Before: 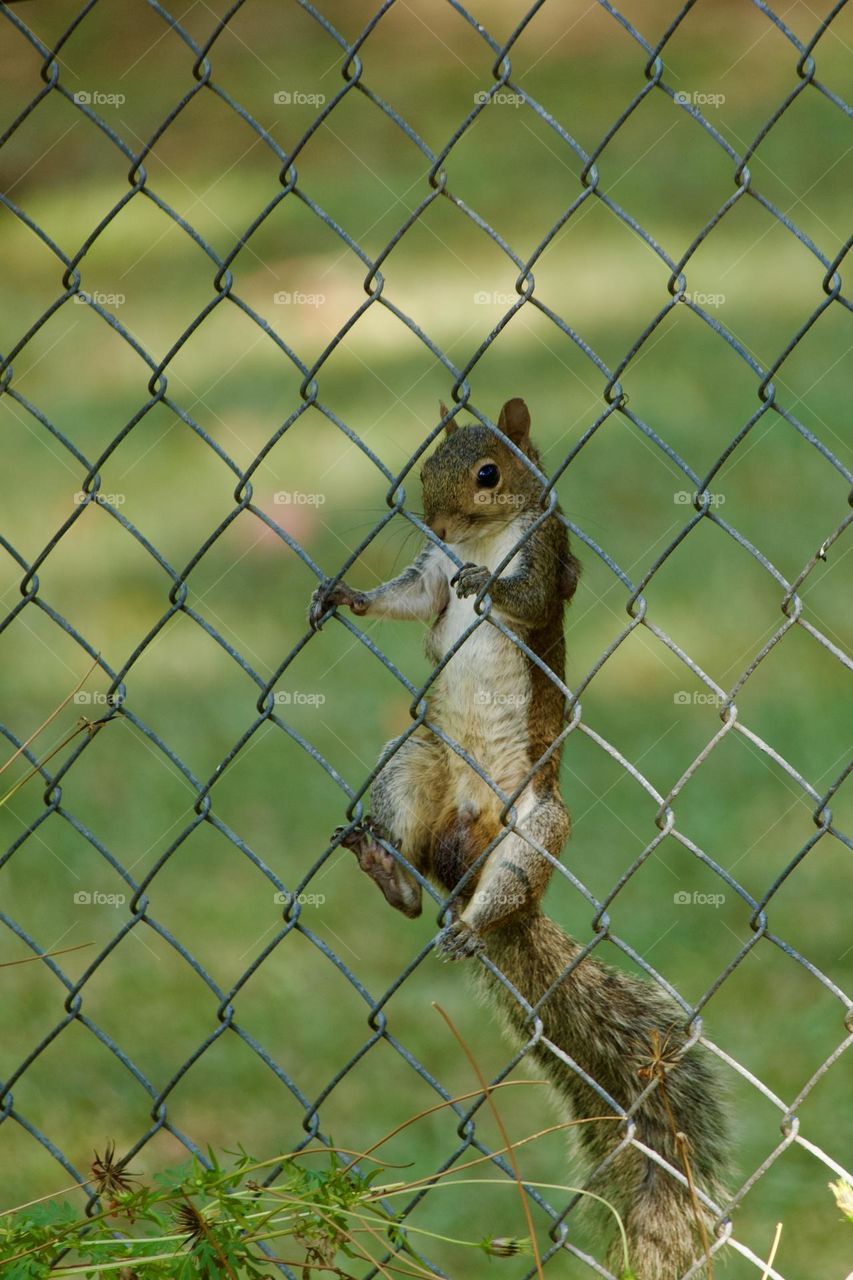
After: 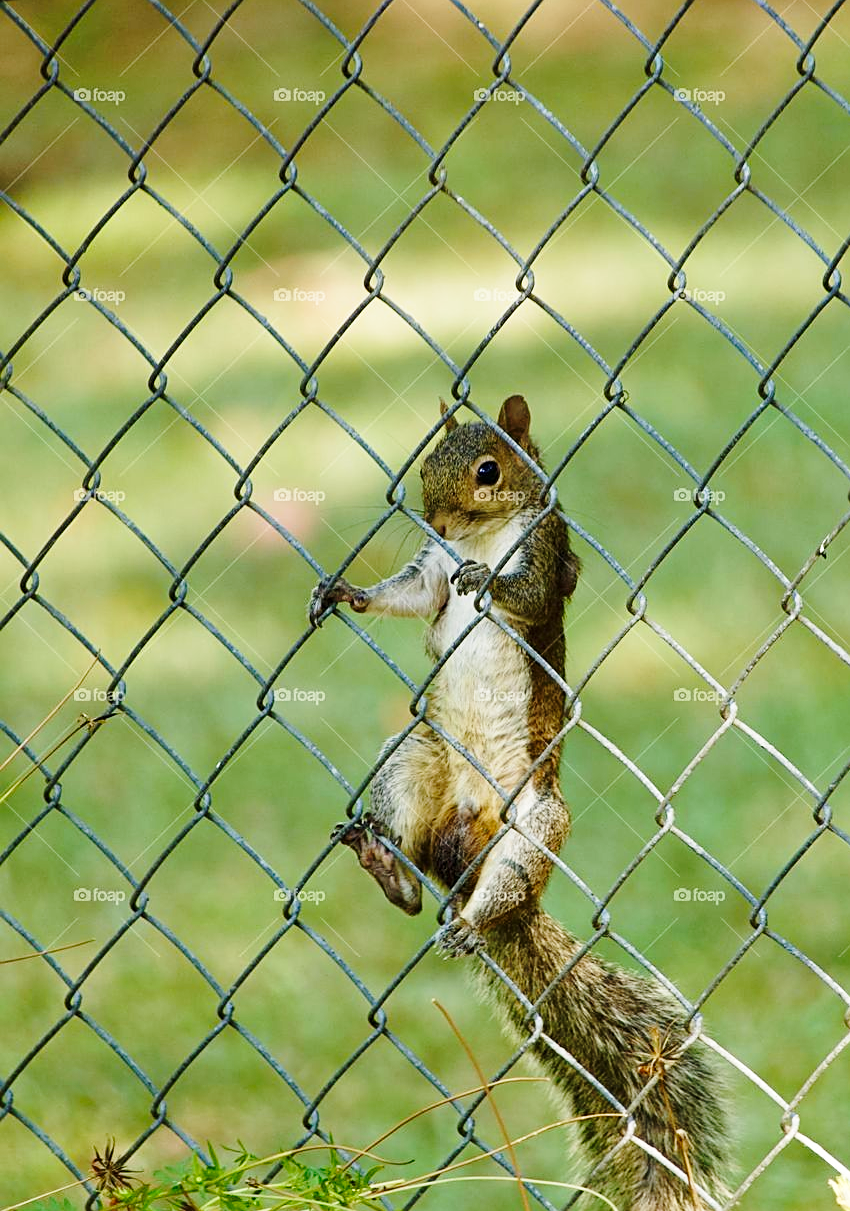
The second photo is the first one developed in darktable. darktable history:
crop: top 0.294%, right 0.264%, bottom 5.045%
sharpen: on, module defaults
base curve: curves: ch0 [(0, 0) (0.028, 0.03) (0.121, 0.232) (0.46, 0.748) (0.859, 0.968) (1, 1)], preserve colors none
